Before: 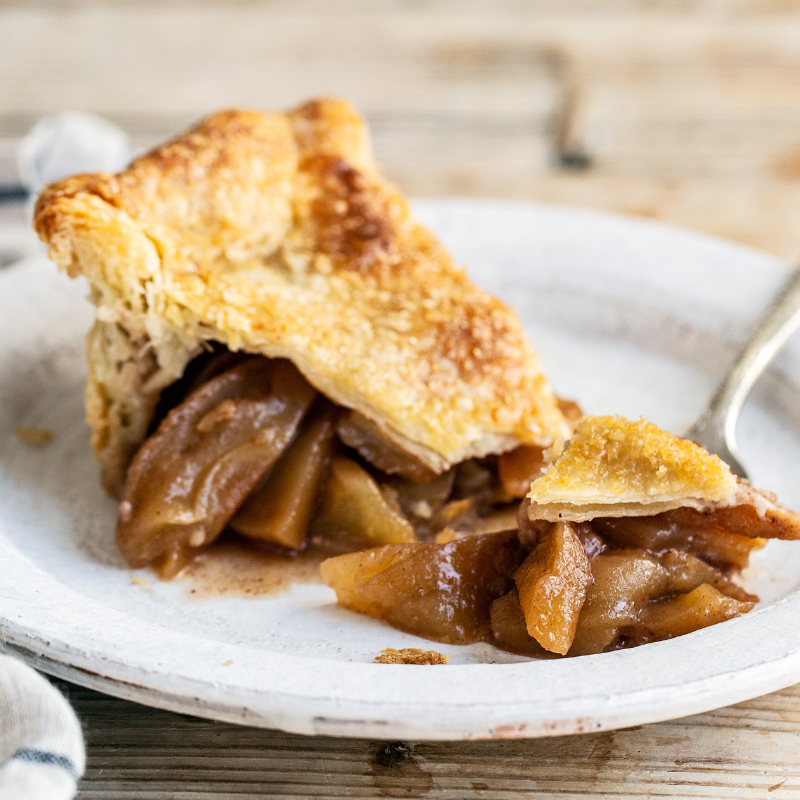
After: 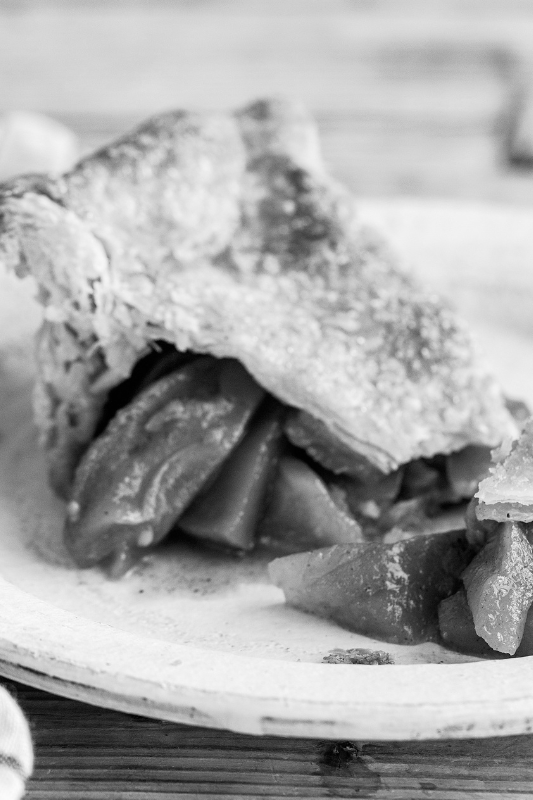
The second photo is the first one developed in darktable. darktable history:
crop and rotate: left 6.617%, right 26.717%
monochrome: on, module defaults
vignetting: fall-off start 100%, brightness 0.05, saturation 0
